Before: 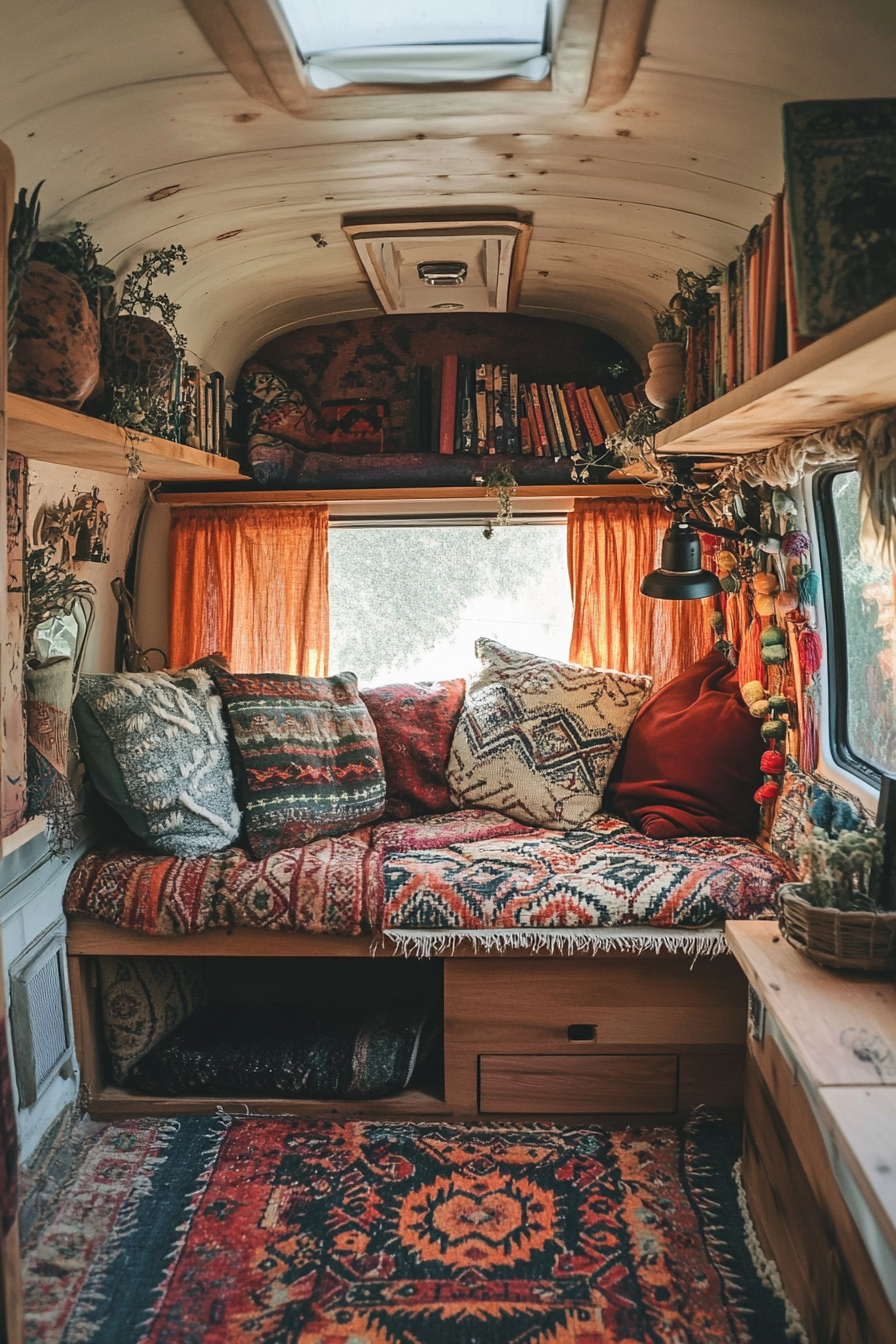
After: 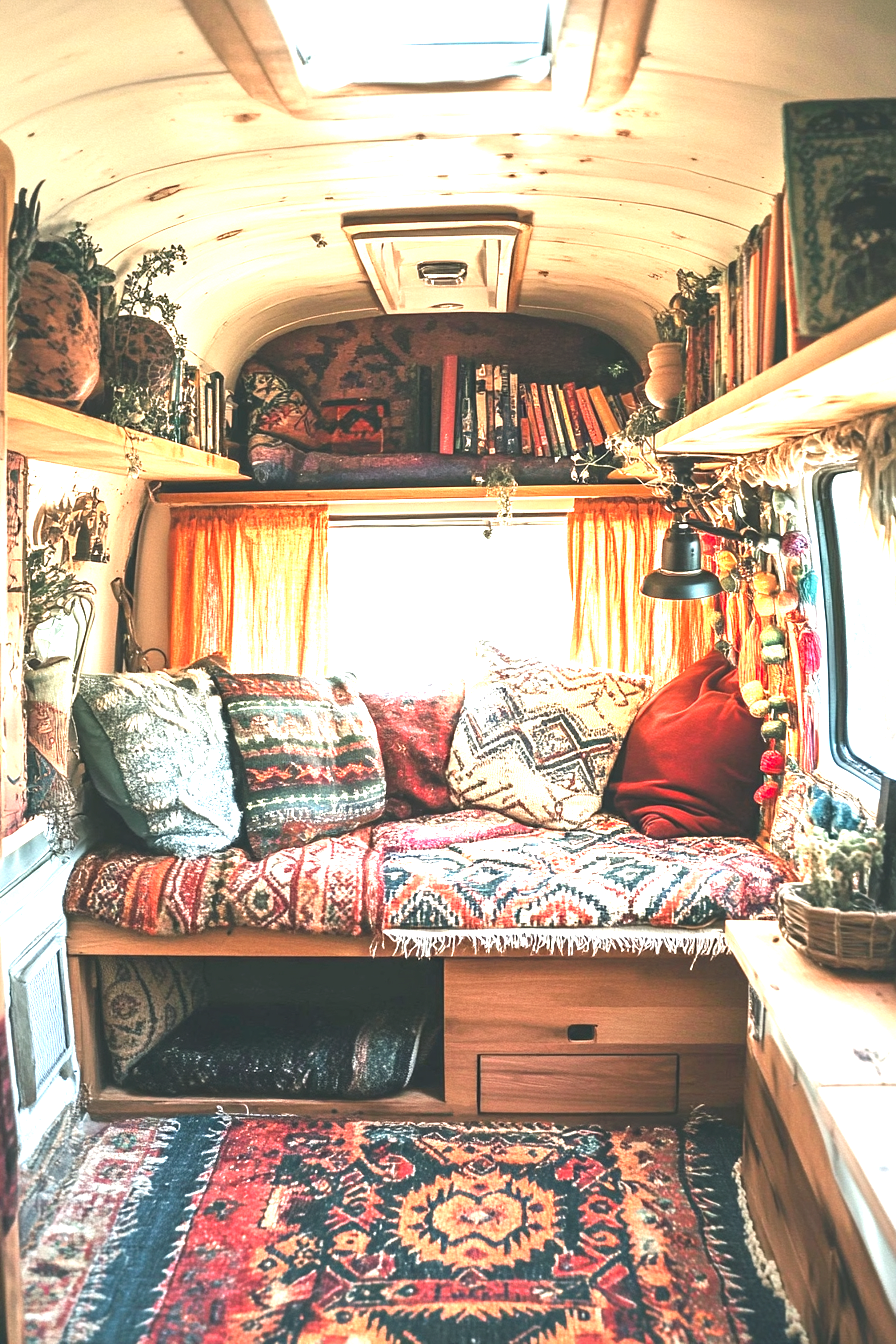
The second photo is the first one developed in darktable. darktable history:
exposure: exposure 0.914 EV, compensate highlight preservation false
levels: levels [0, 0.352, 0.703]
